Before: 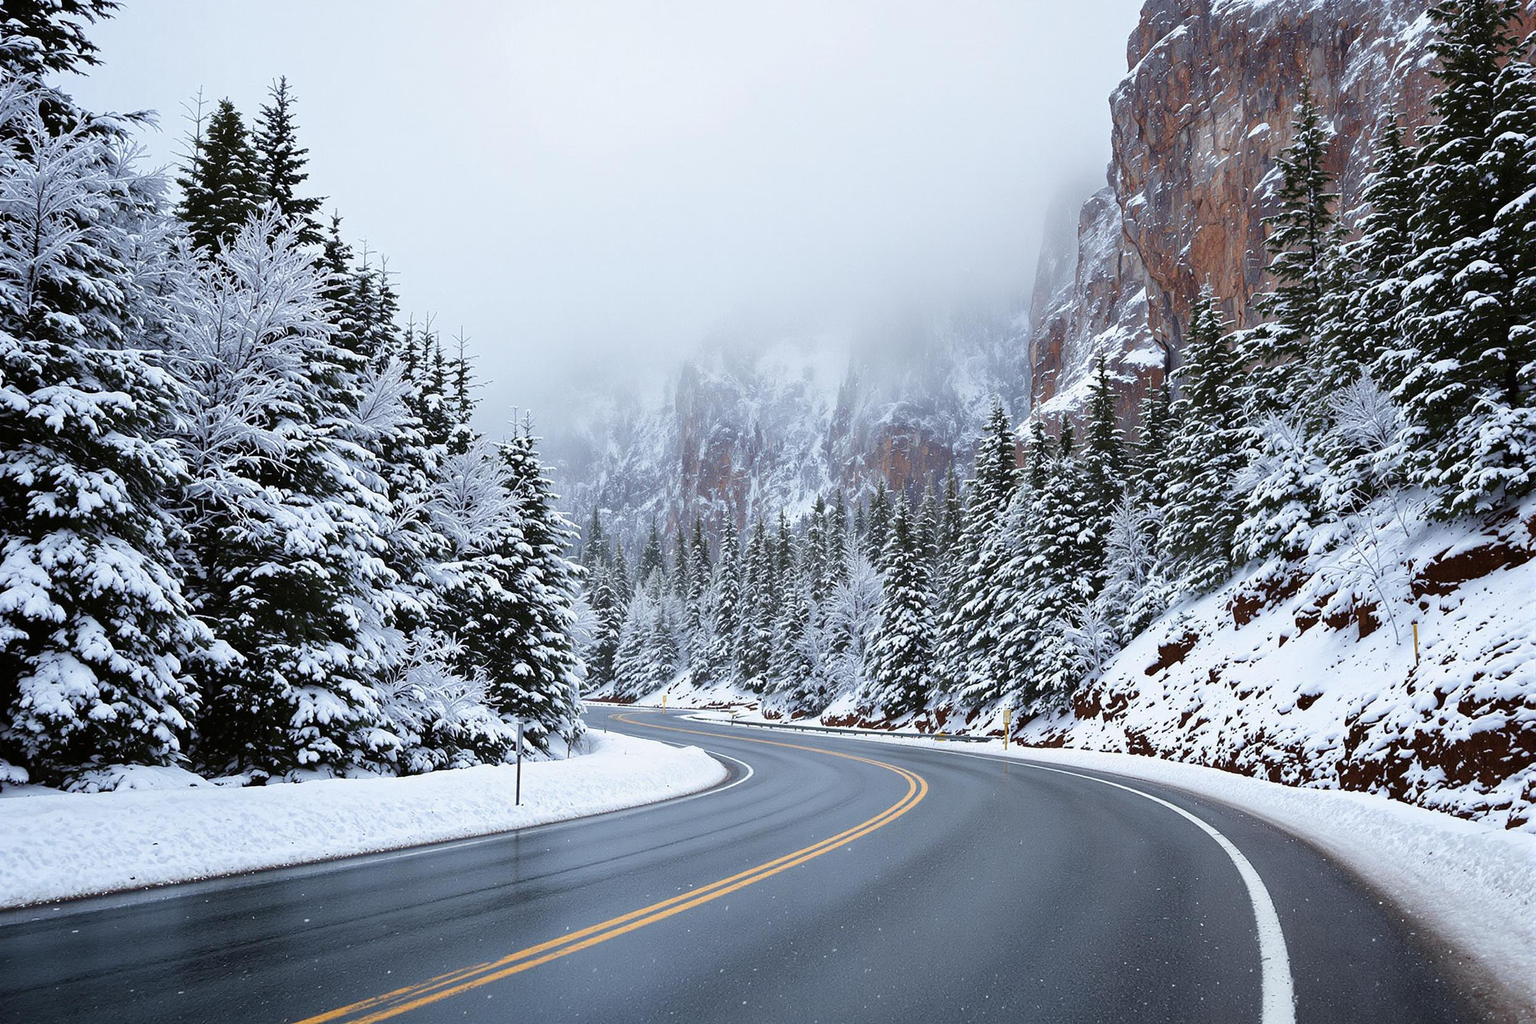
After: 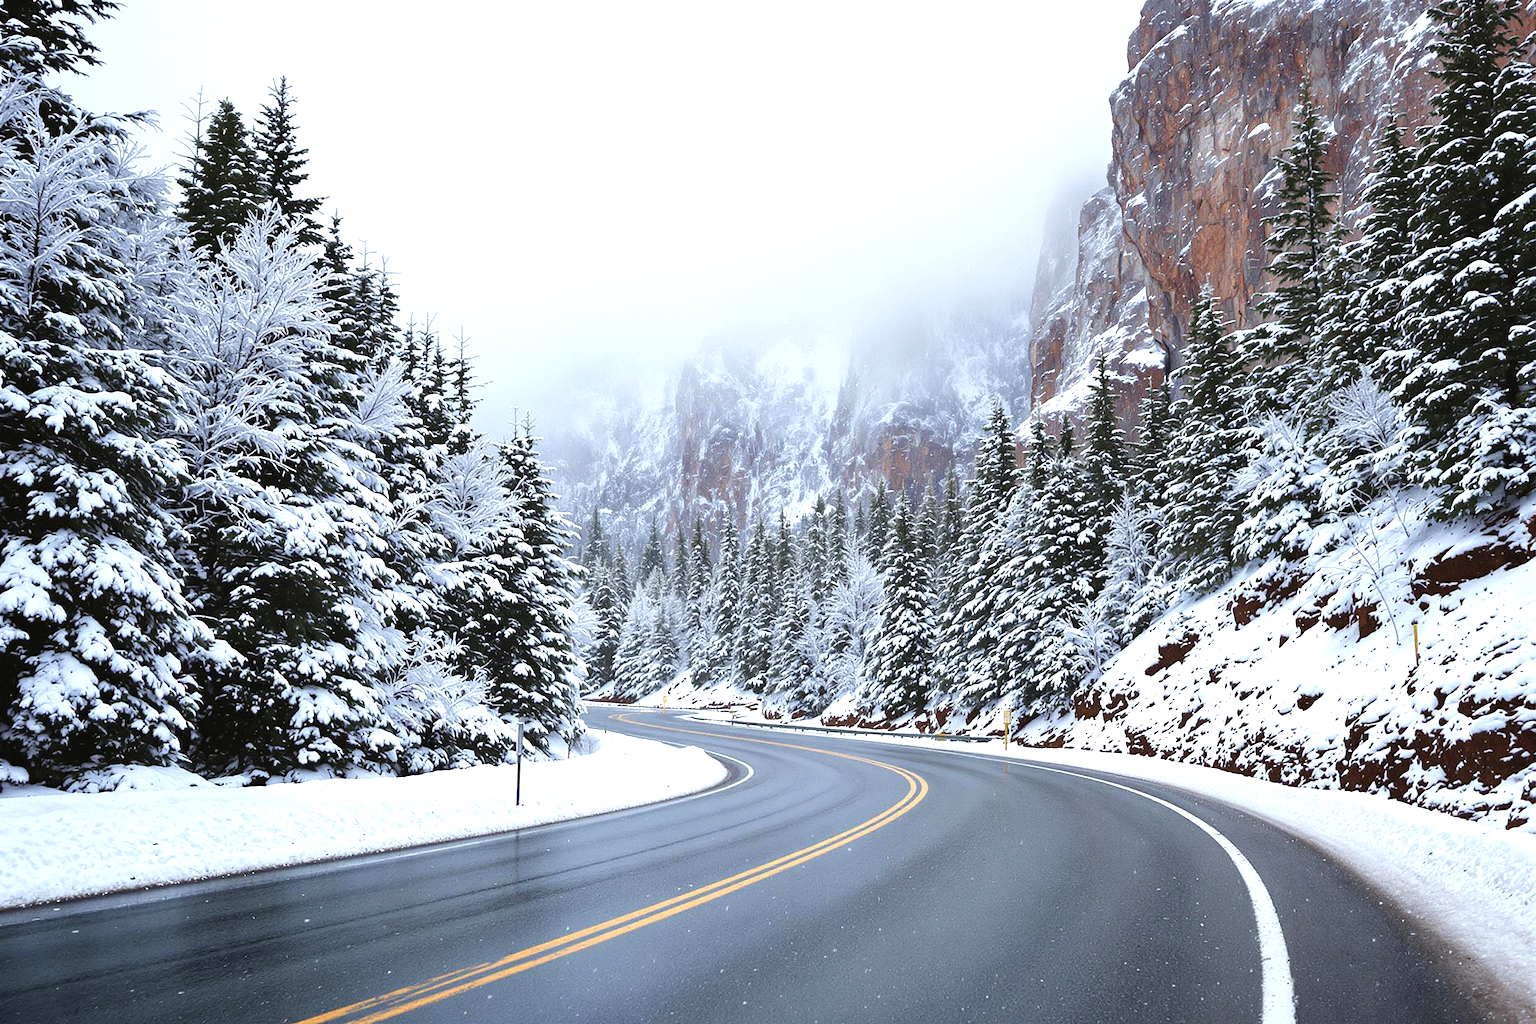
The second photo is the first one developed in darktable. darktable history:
exposure: black level correction -0.002, exposure 0.536 EV, compensate highlight preservation false
